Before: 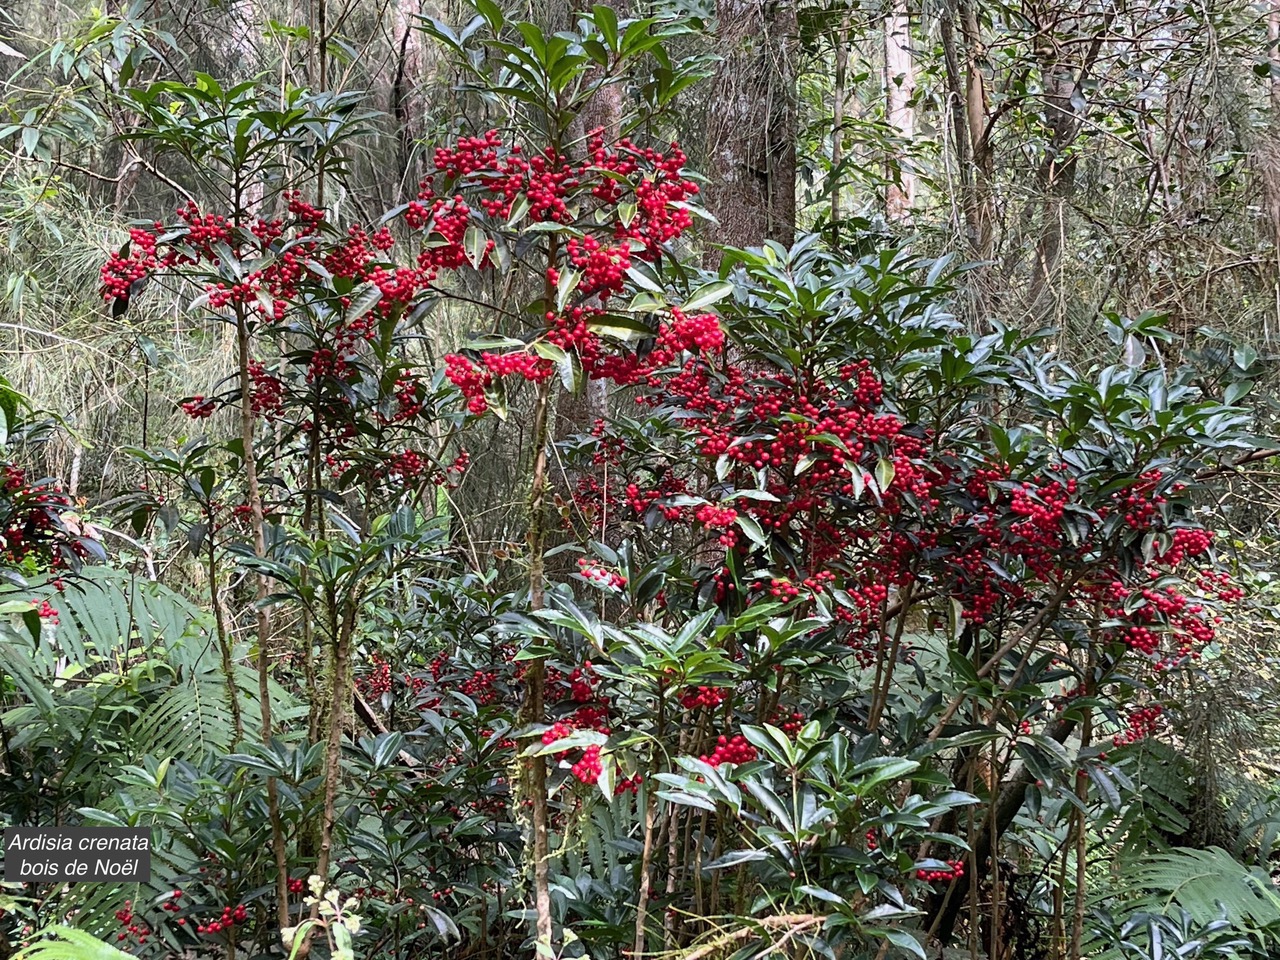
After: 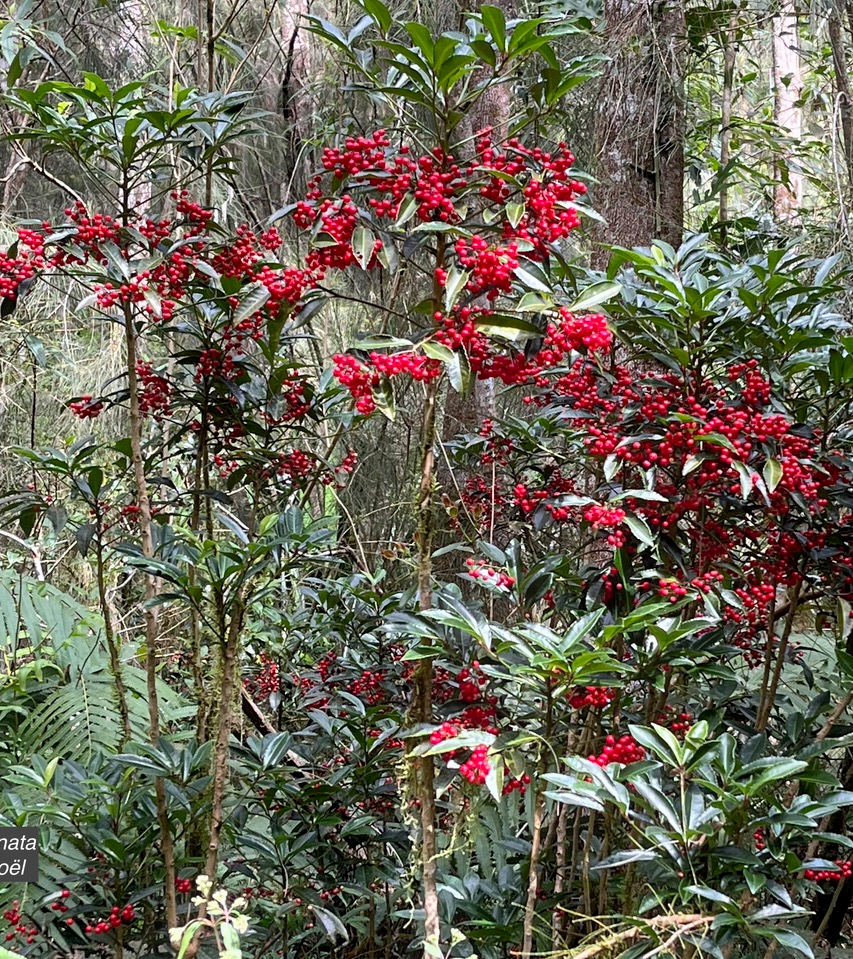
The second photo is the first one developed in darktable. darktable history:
exposure: exposure 0.081 EV, compensate highlight preservation false
bloom: size 9%, threshold 100%, strength 7%
crop and rotate: left 8.786%, right 24.548%
